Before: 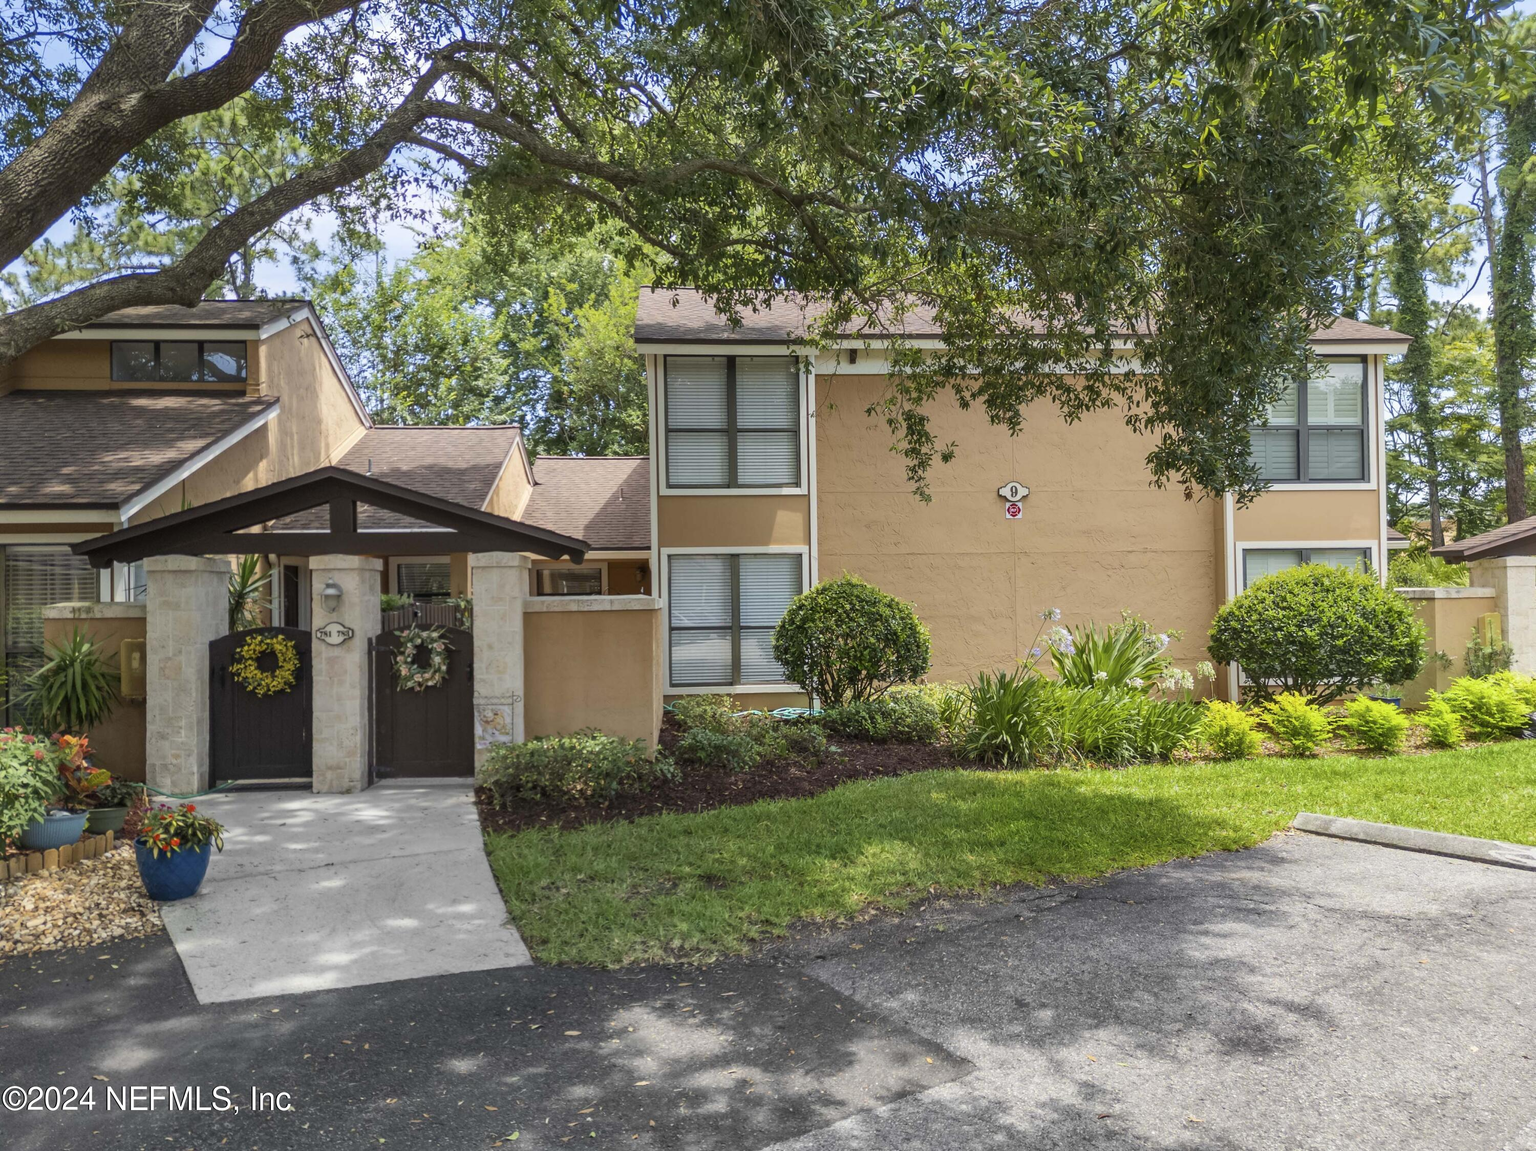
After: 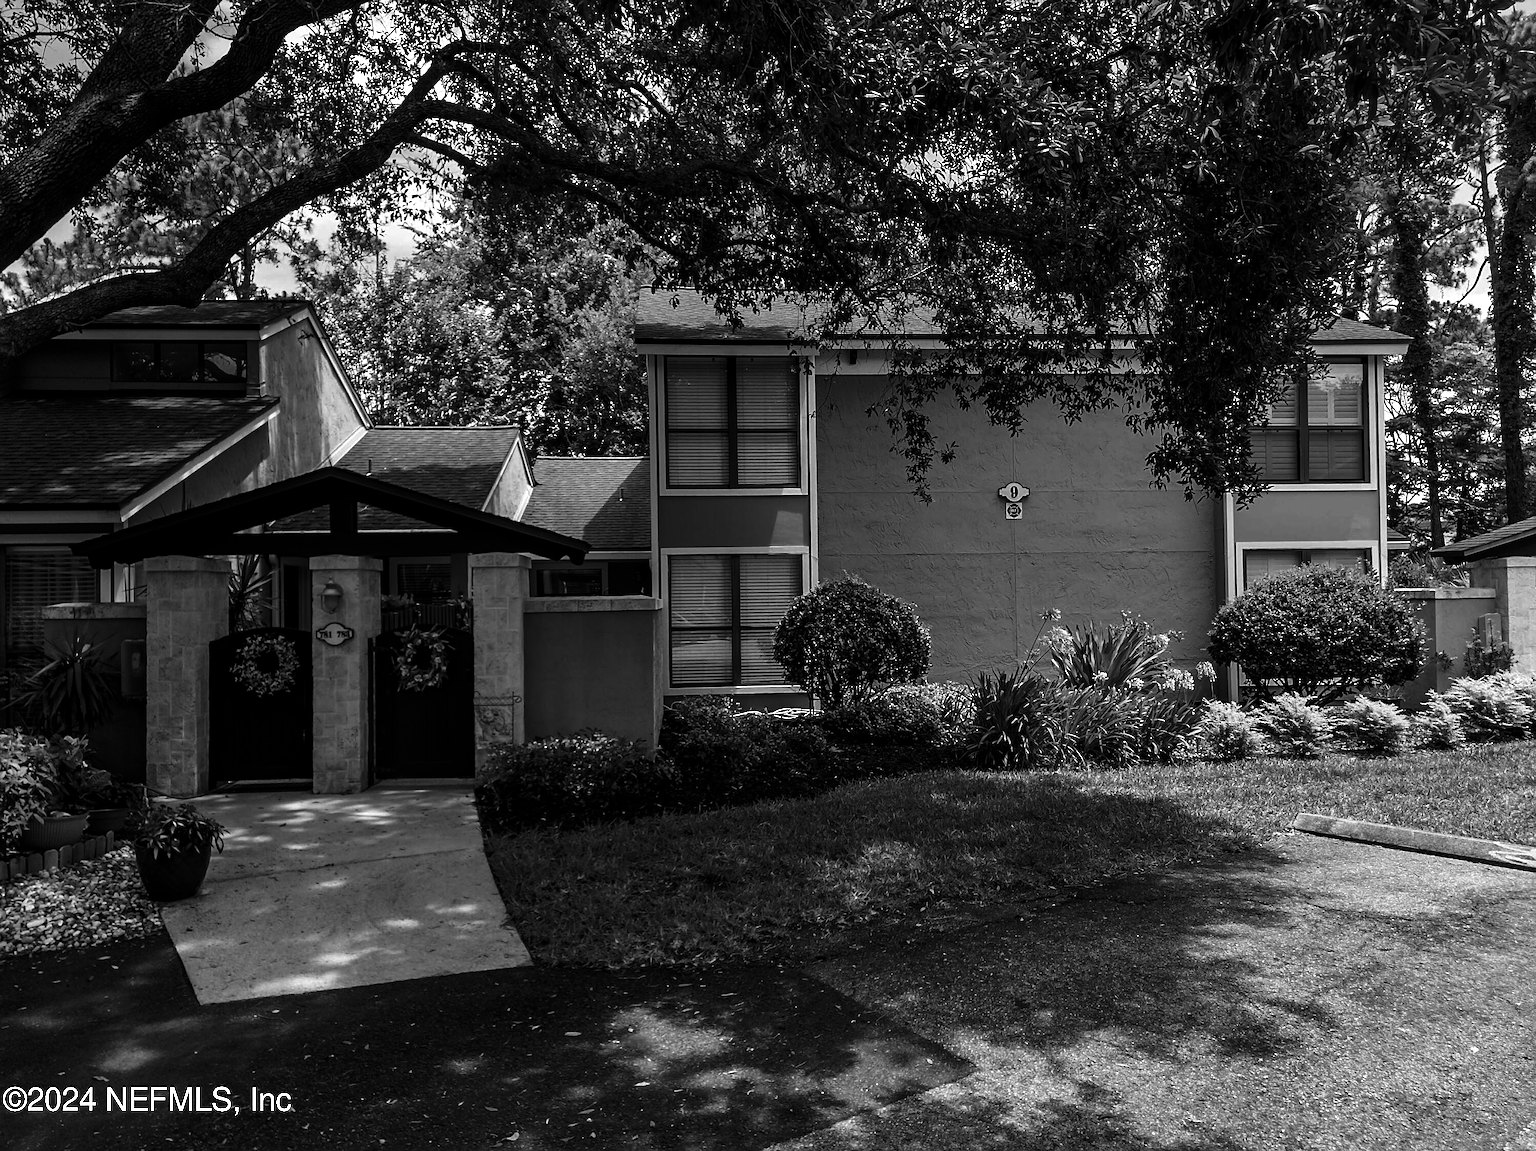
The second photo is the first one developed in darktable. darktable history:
sharpen: on, module defaults
contrast brightness saturation: contrast 0.02, brightness -1, saturation -1
rgb levels: levels [[0.013, 0.434, 0.89], [0, 0.5, 1], [0, 0.5, 1]]
